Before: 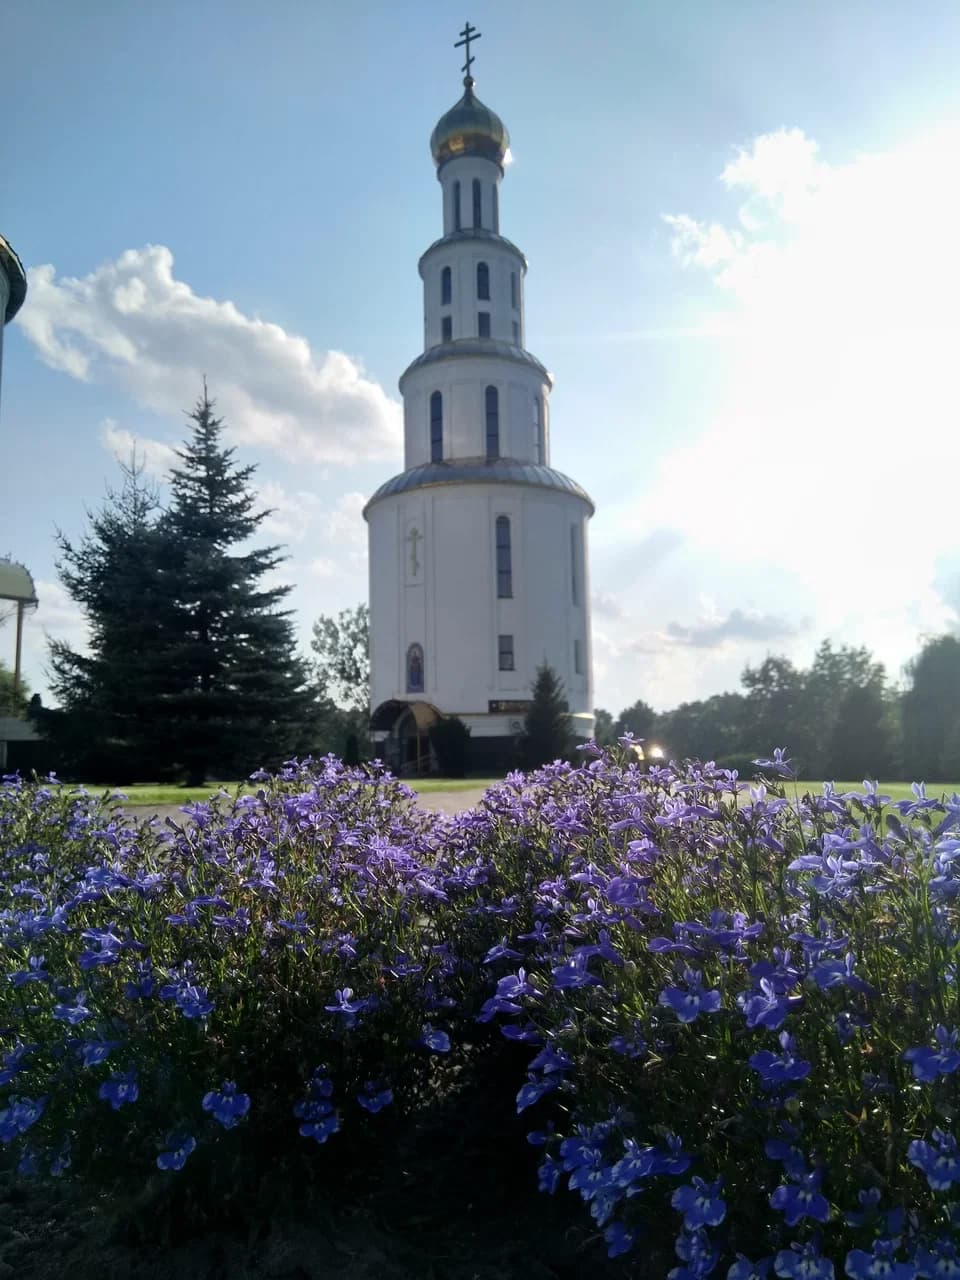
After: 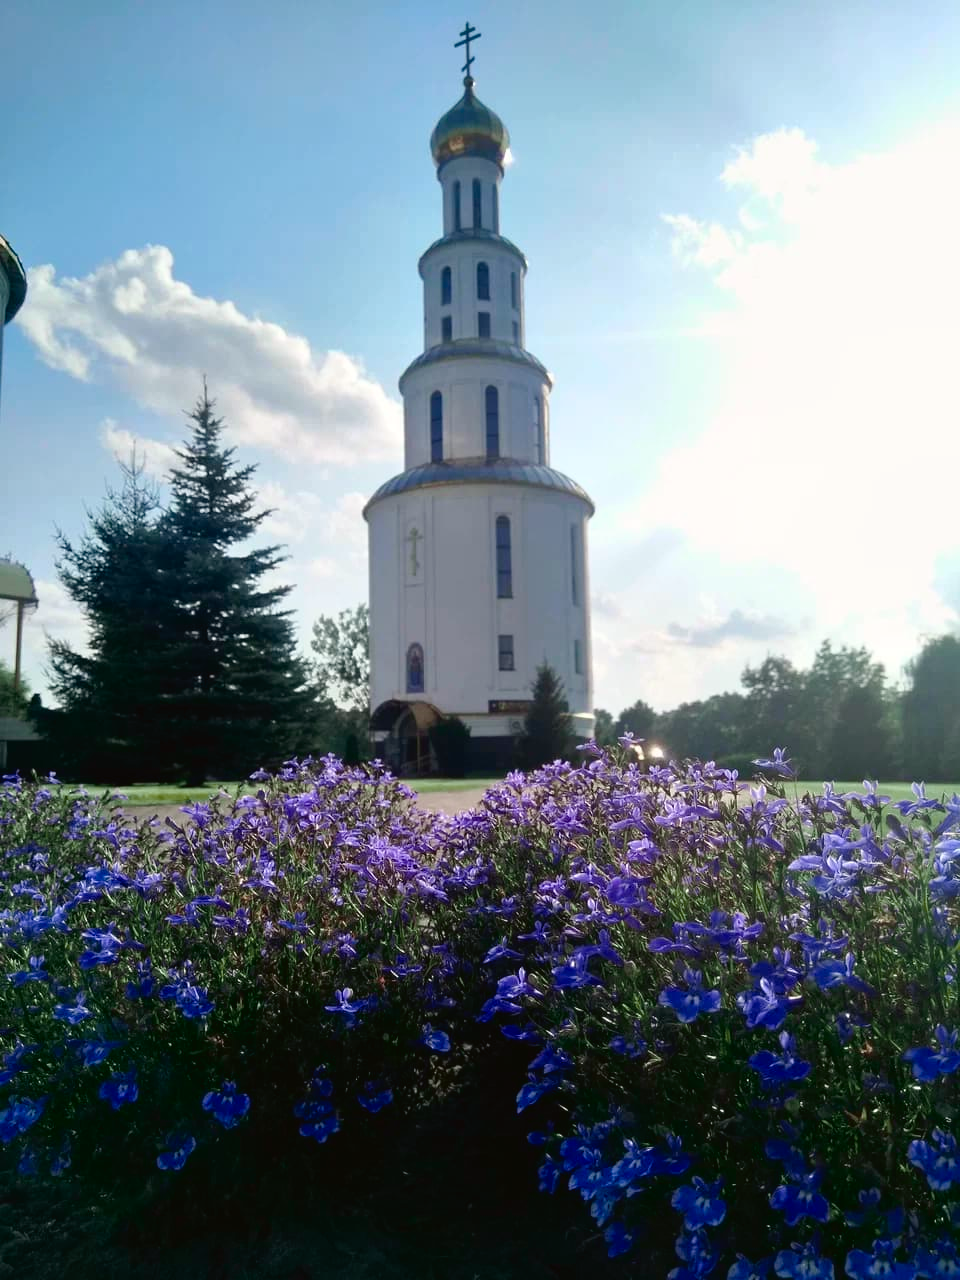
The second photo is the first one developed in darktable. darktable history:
tone curve: curves: ch0 [(0, 0.021) (0.059, 0.053) (0.197, 0.191) (0.32, 0.311) (0.495, 0.505) (0.725, 0.731) (0.89, 0.919) (1, 1)]; ch1 [(0, 0) (0.094, 0.081) (0.285, 0.299) (0.401, 0.424) (0.453, 0.439) (0.495, 0.496) (0.54, 0.55) (0.615, 0.637) (0.657, 0.683) (1, 1)]; ch2 [(0, 0) (0.257, 0.217) (0.43, 0.421) (0.498, 0.507) (0.547, 0.539) (0.595, 0.56) (0.644, 0.599) (1, 1)], color space Lab, independent channels, preserve colors none
color balance rgb: perceptual saturation grading › global saturation 20%, perceptual saturation grading › highlights -25%, perceptual saturation grading › shadows 25%
